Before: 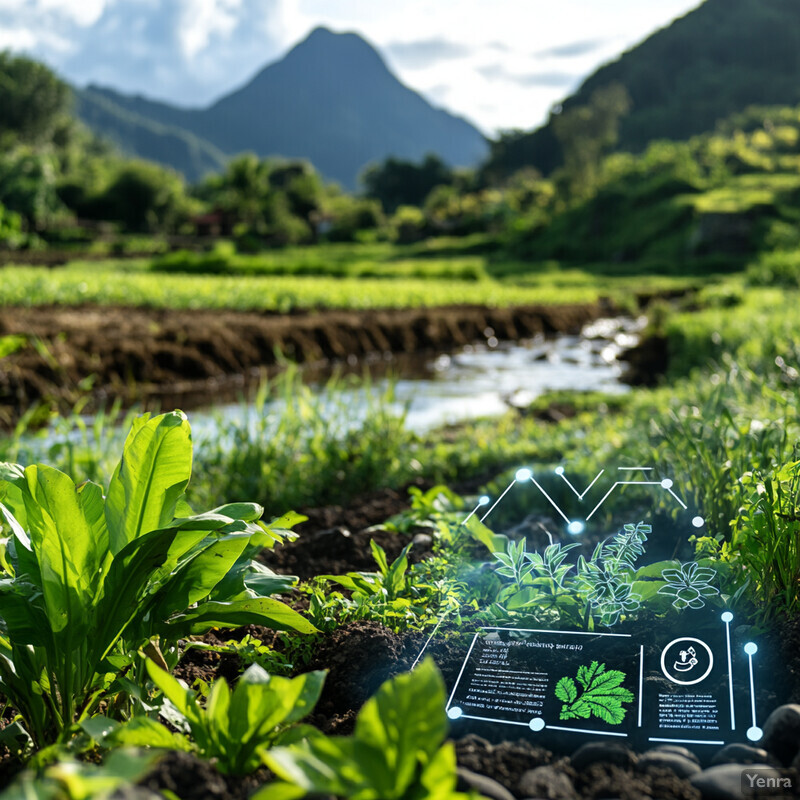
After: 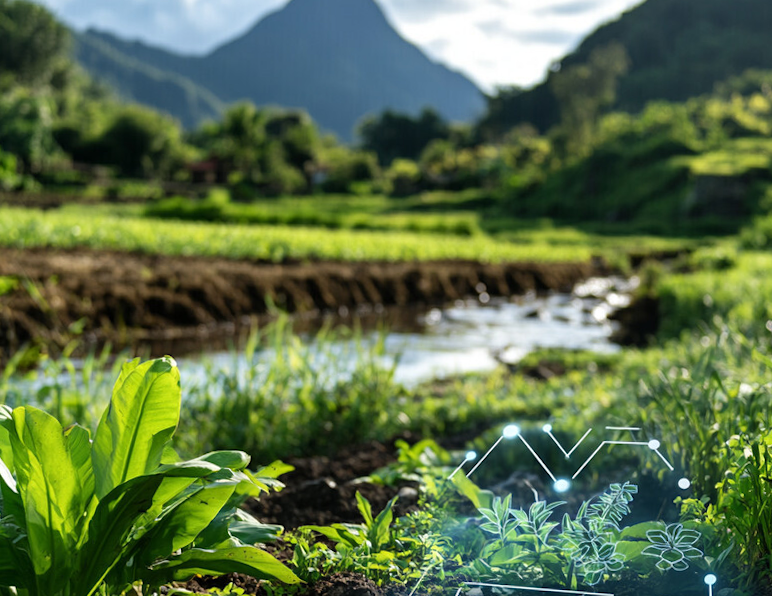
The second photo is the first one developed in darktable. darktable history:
tone equalizer: on, module defaults
rotate and perspective: rotation 1.72°, automatic cropping off
crop: left 2.737%, top 7.287%, right 3.421%, bottom 20.179%
